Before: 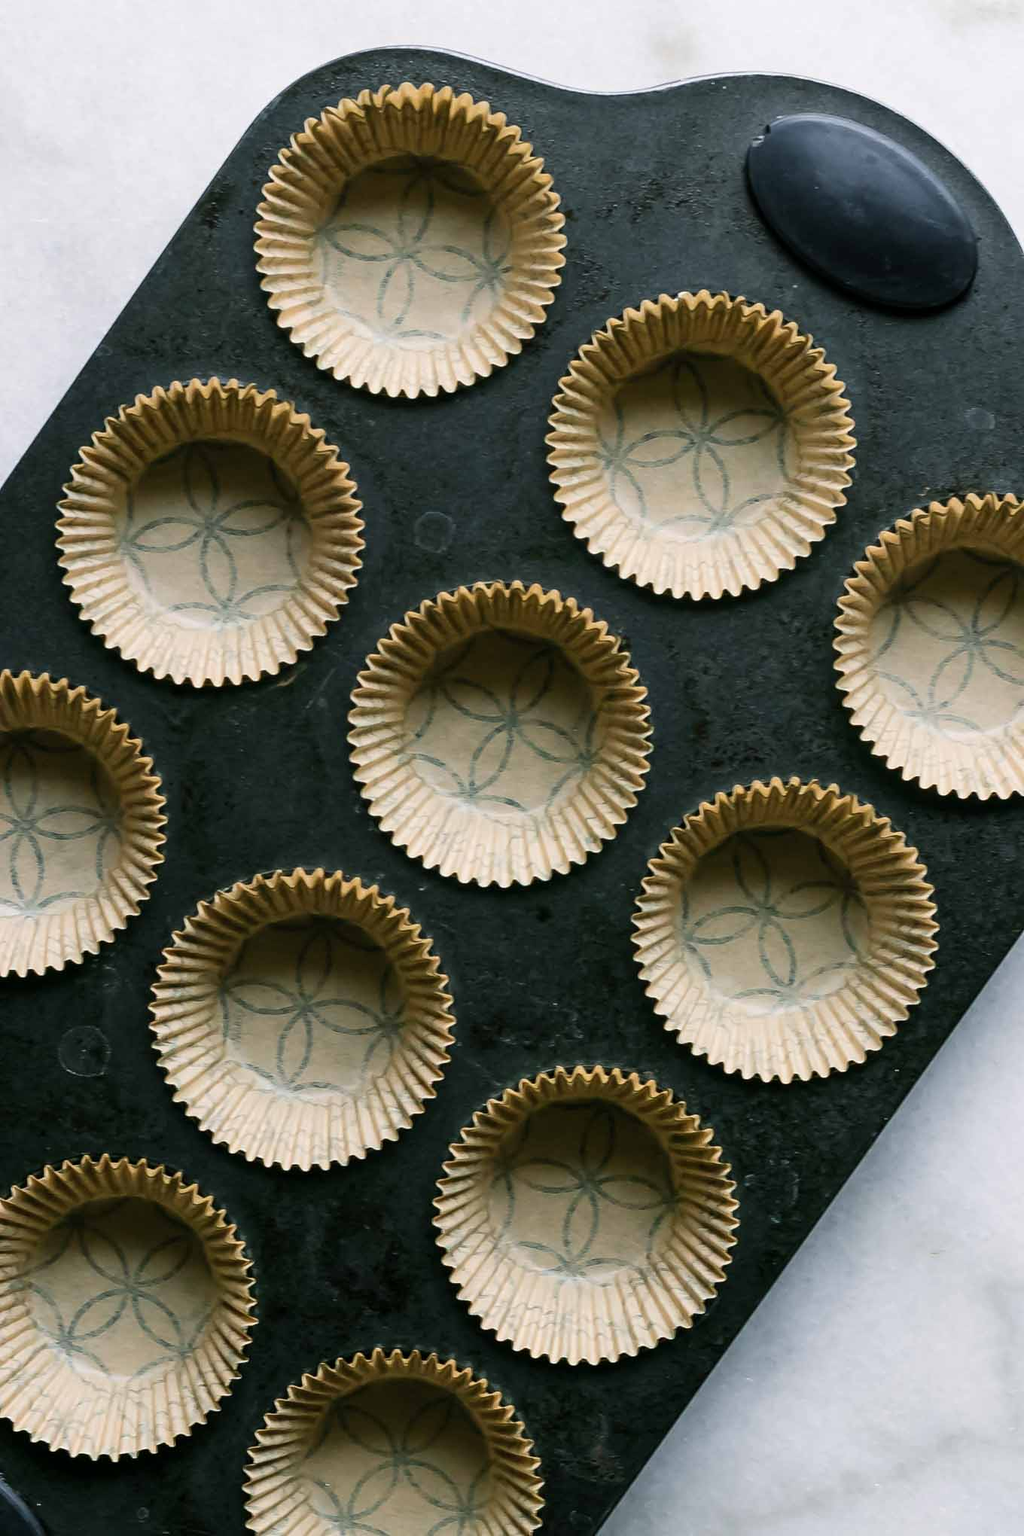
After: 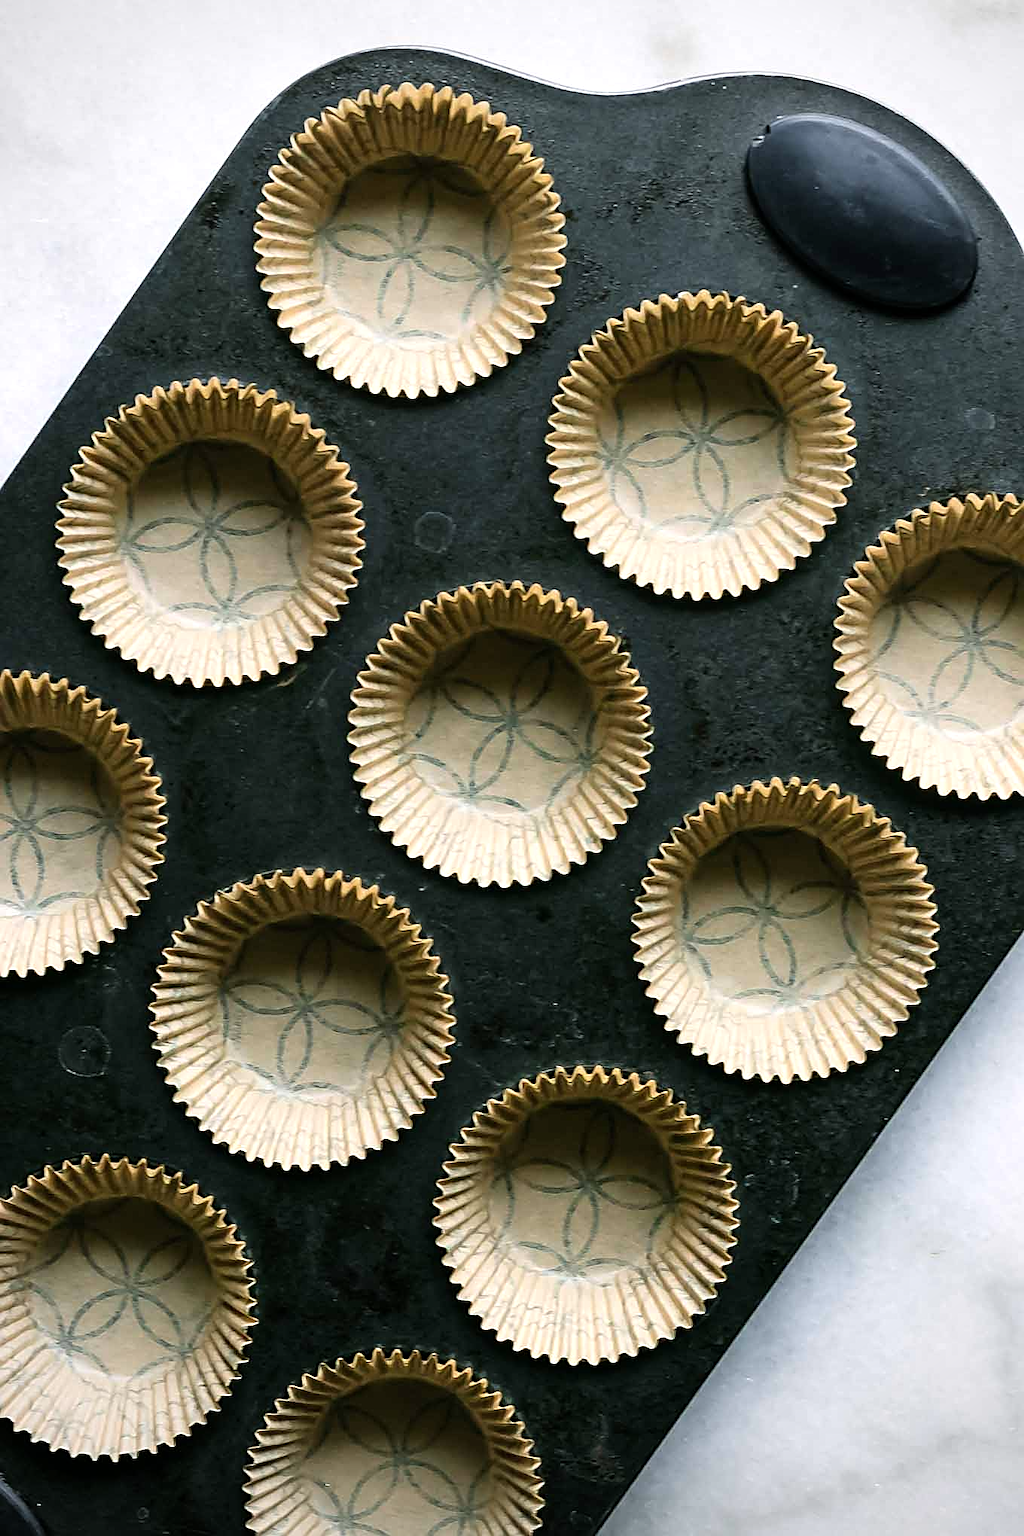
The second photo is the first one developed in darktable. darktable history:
vignetting: fall-off radius 61.03%, center (-0.014, 0)
sharpen: on, module defaults
tone equalizer: -8 EV -0.39 EV, -7 EV -0.37 EV, -6 EV -0.34 EV, -5 EV -0.203 EV, -3 EV 0.231 EV, -2 EV 0.333 EV, -1 EV 0.412 EV, +0 EV 0.392 EV
